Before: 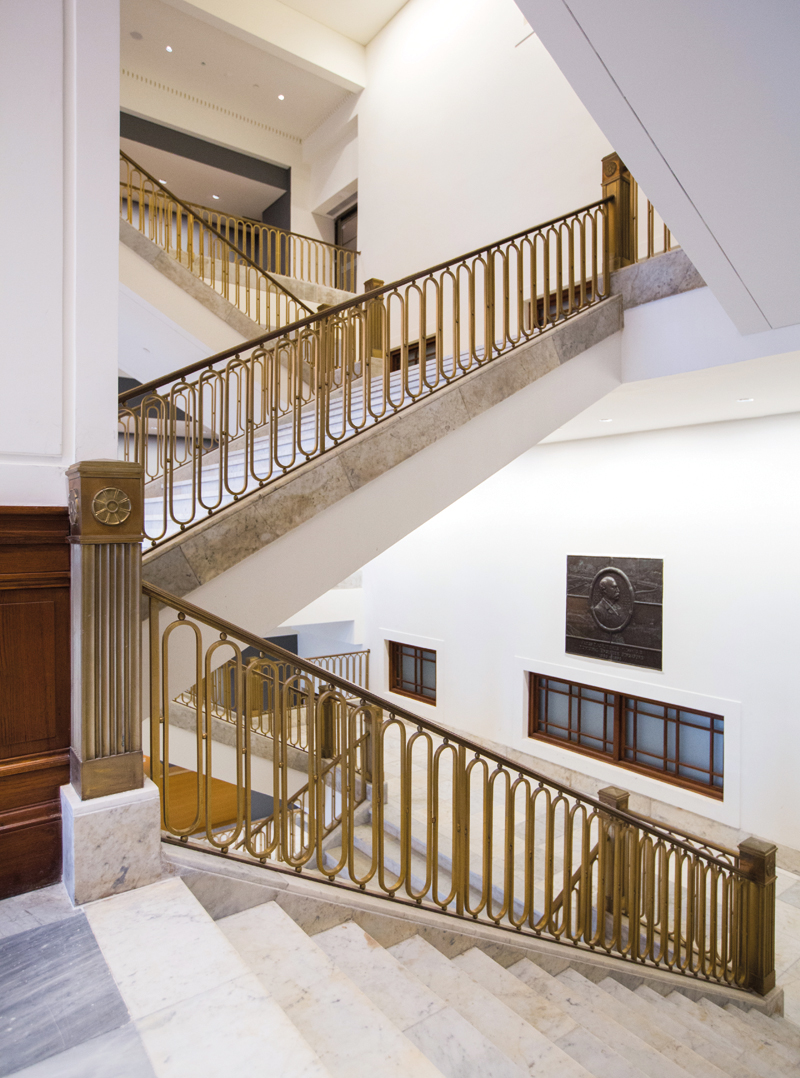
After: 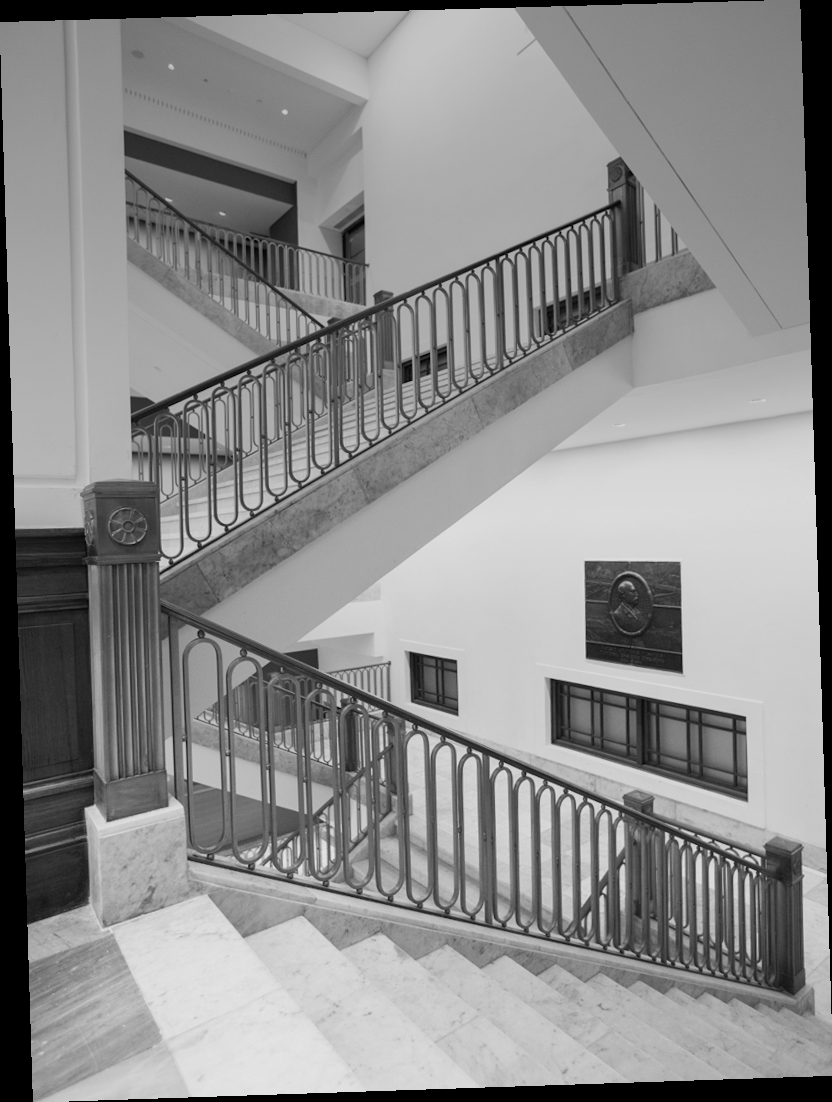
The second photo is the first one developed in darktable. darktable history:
rotate and perspective: rotation -1.77°, lens shift (horizontal) 0.004, automatic cropping off
monochrome: a 32, b 64, size 2.3
graduated density: hue 238.83°, saturation 50%
